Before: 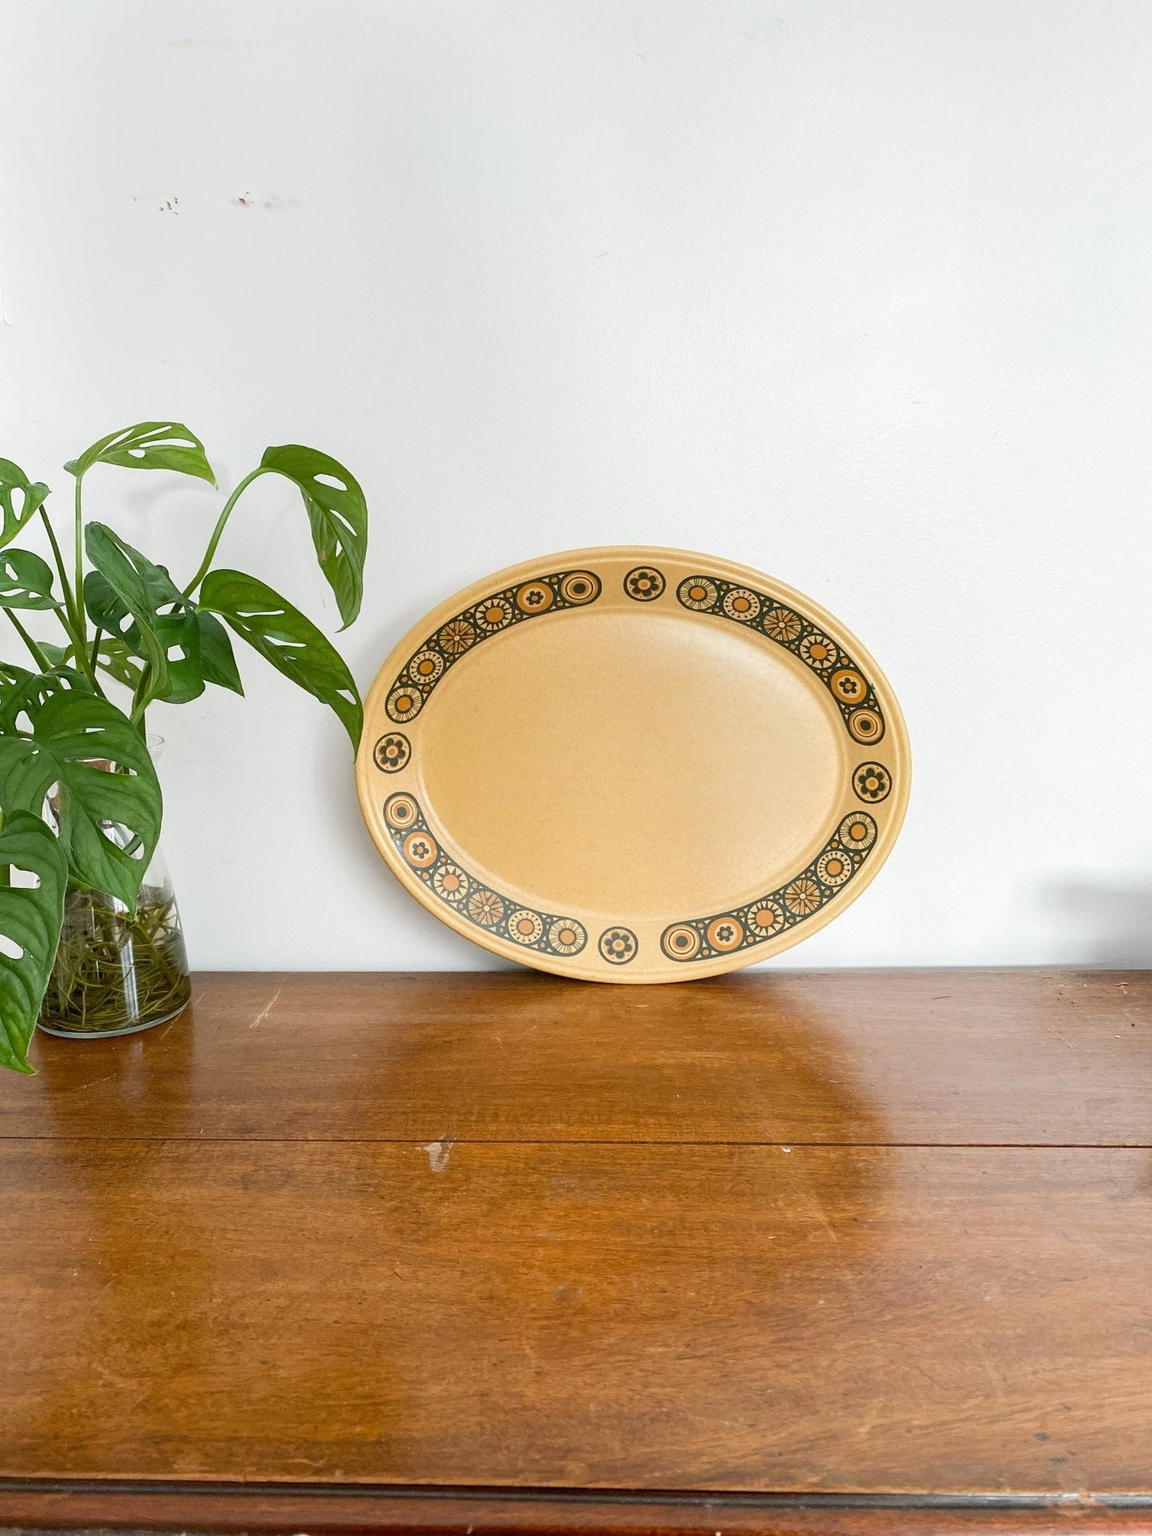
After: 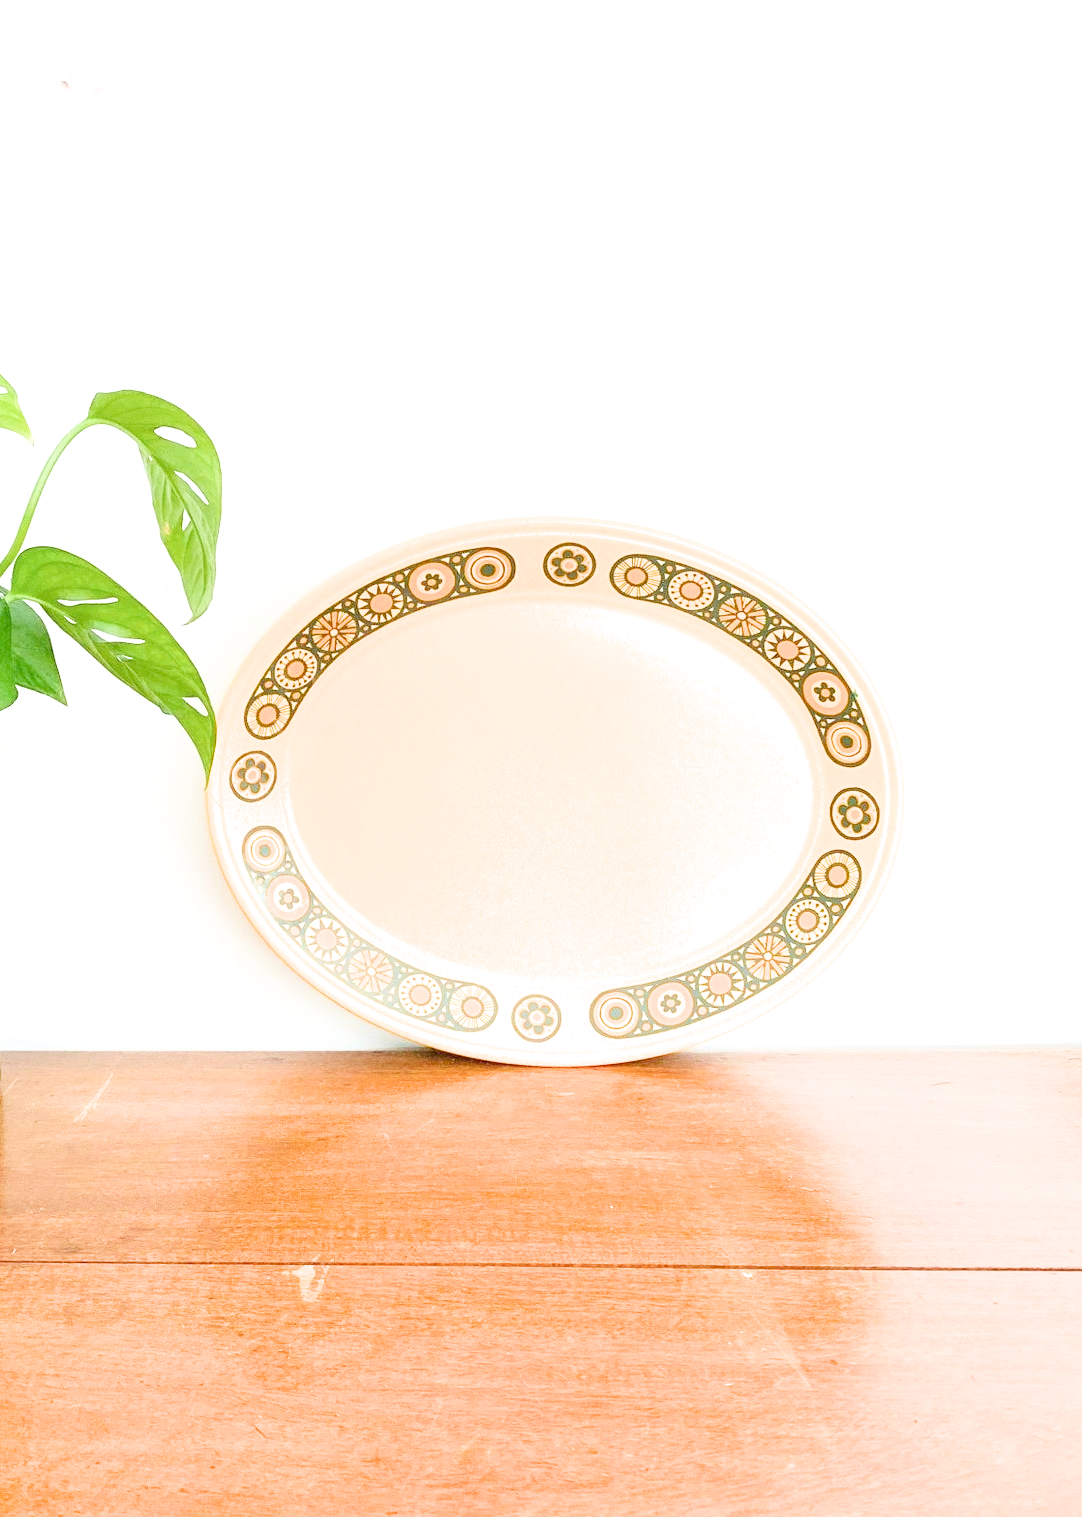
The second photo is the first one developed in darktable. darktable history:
exposure: black level correction 0.001, exposure 2.684 EV, compensate highlight preservation false
filmic rgb: black relative exposure -7.65 EV, white relative exposure 4.56 EV, hardness 3.61
velvia: strength 6.69%
crop: left 16.548%, top 8.733%, right 8.571%, bottom 12.496%
